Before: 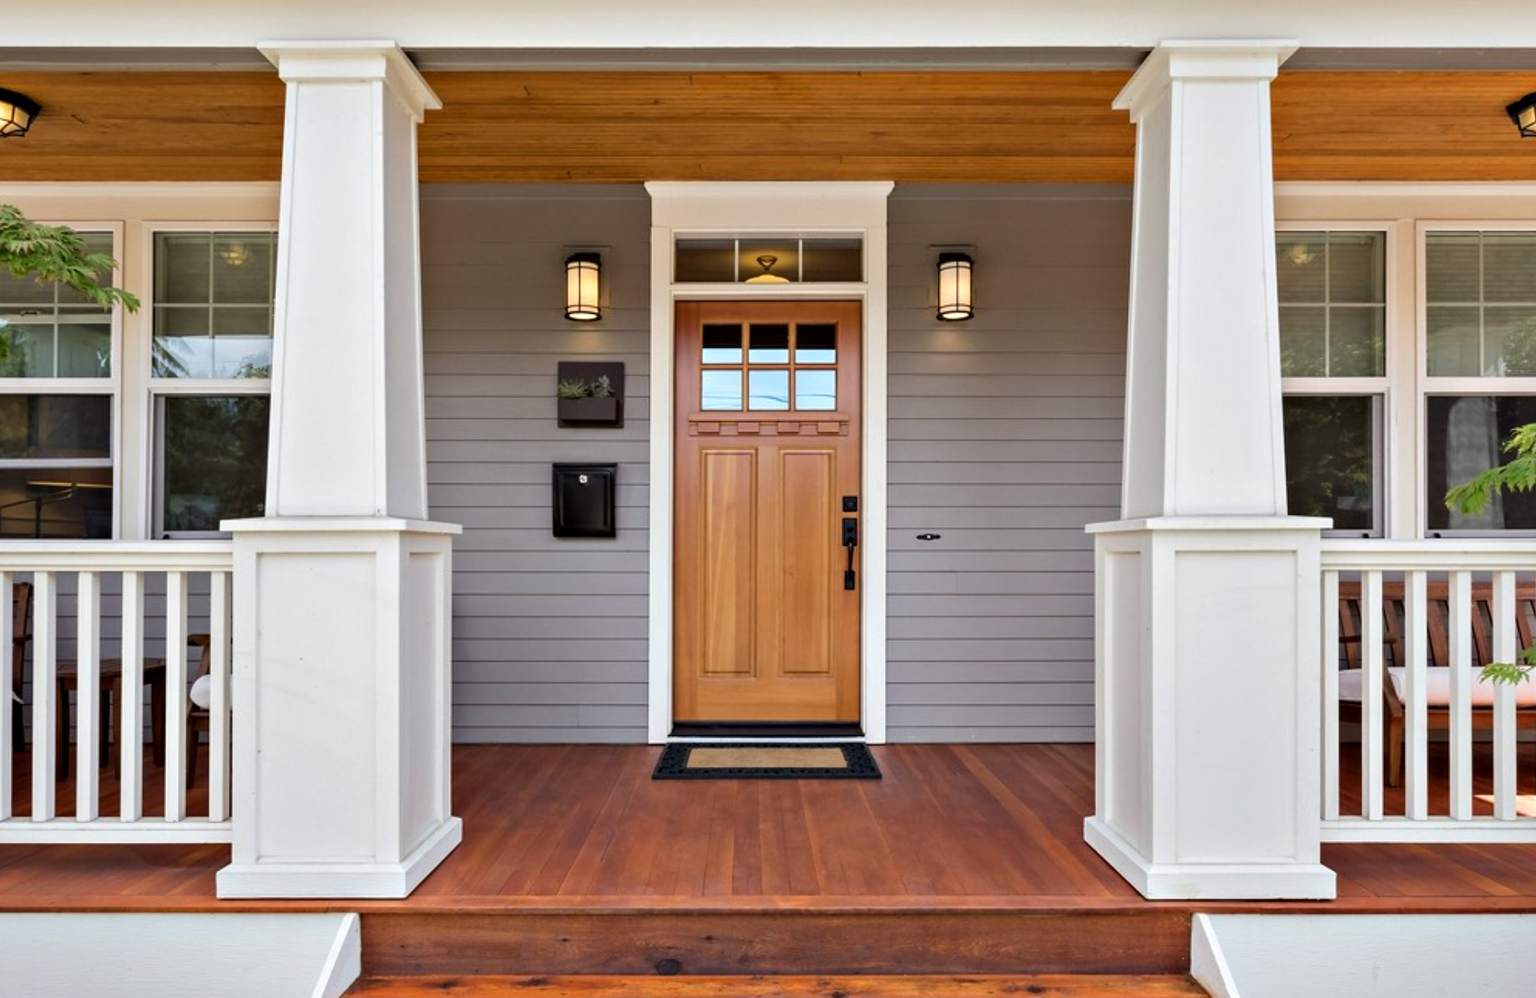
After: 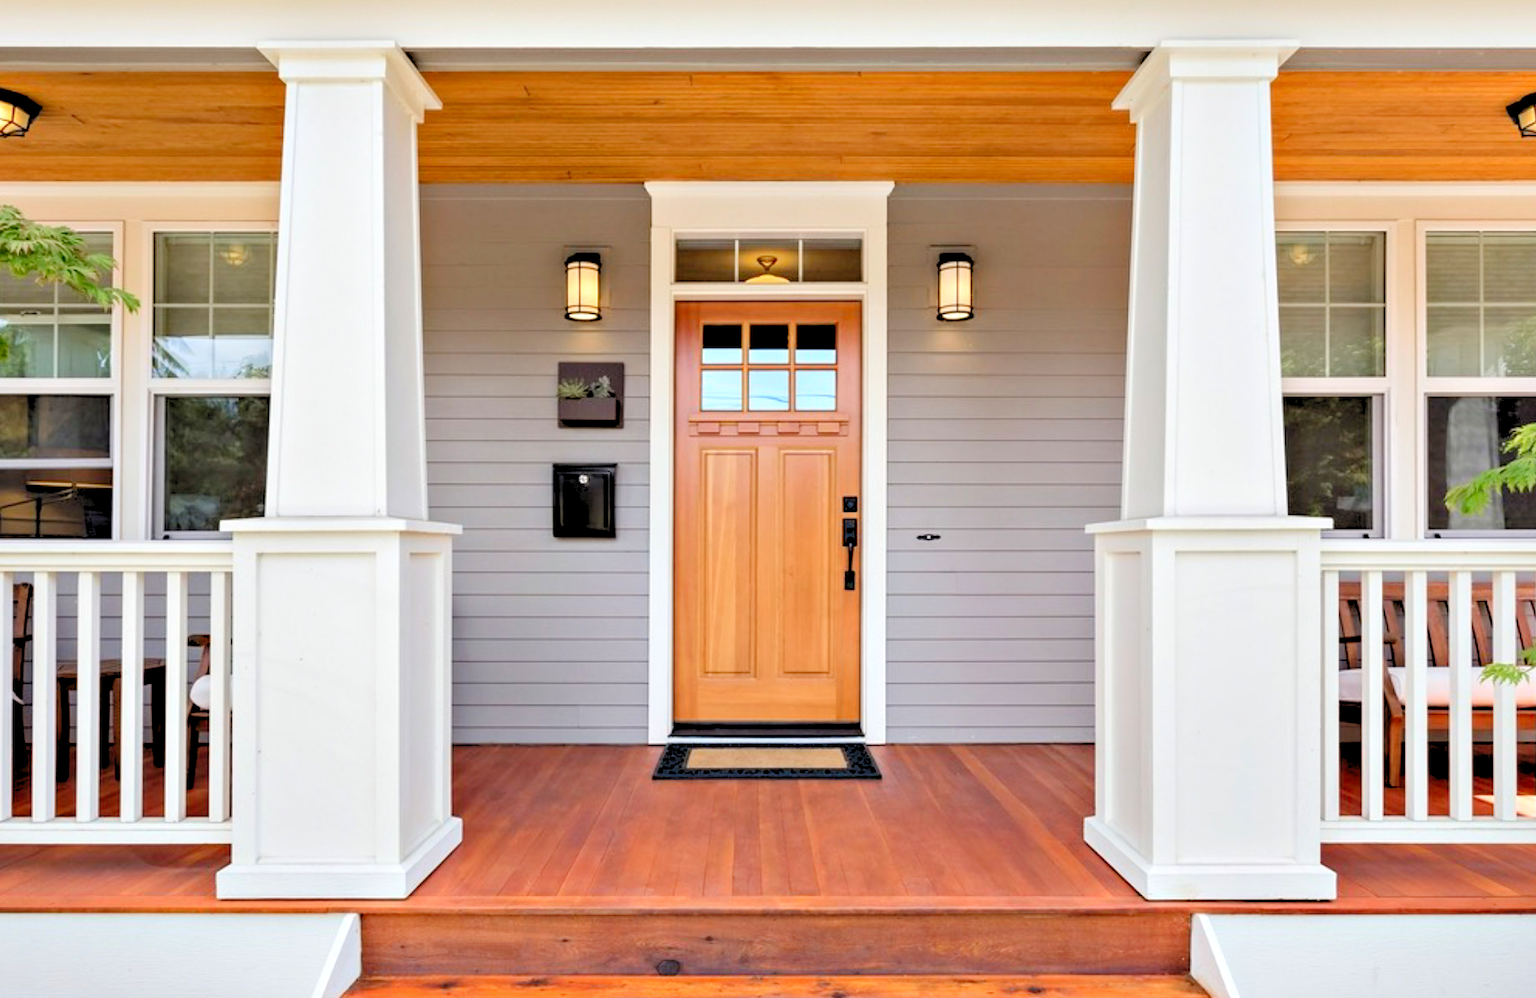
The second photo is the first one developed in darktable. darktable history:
levels: levels [0.072, 0.414, 0.976]
color correction: highlights a* -0.205, highlights b* -0.071
